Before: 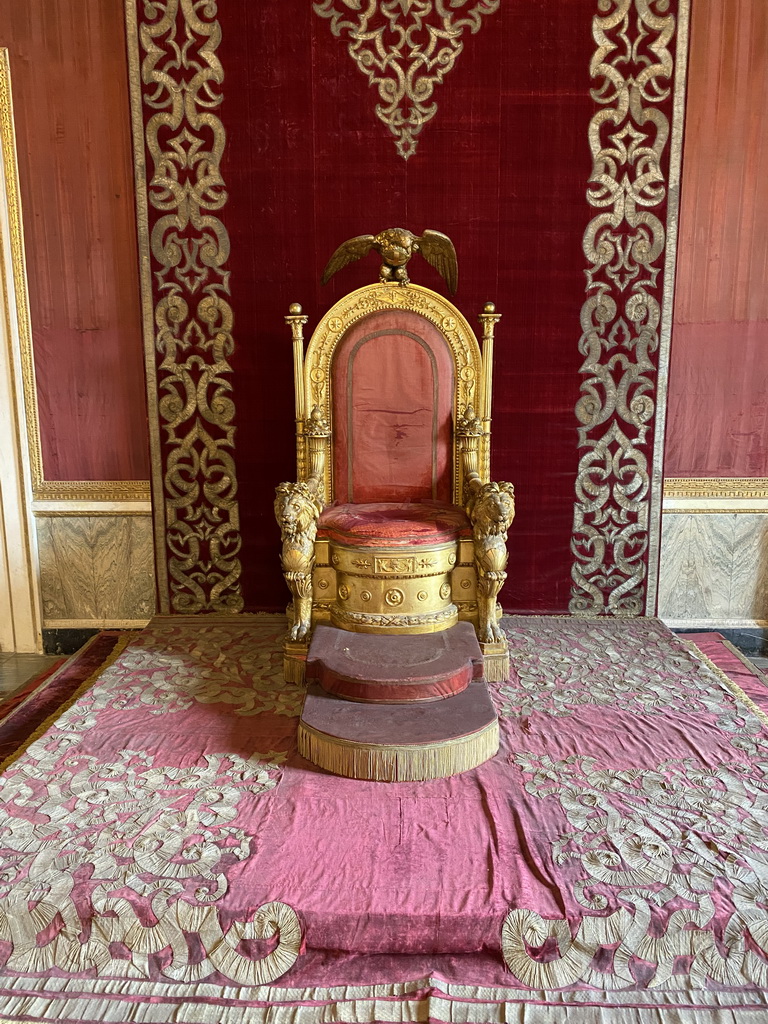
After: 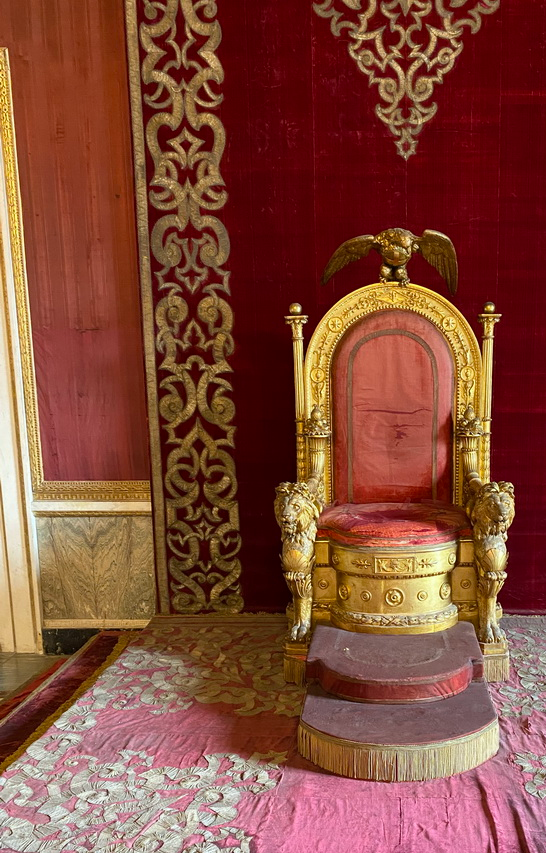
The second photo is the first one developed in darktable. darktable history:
white balance: red 0.986, blue 1.01
crop: right 28.885%, bottom 16.626%
